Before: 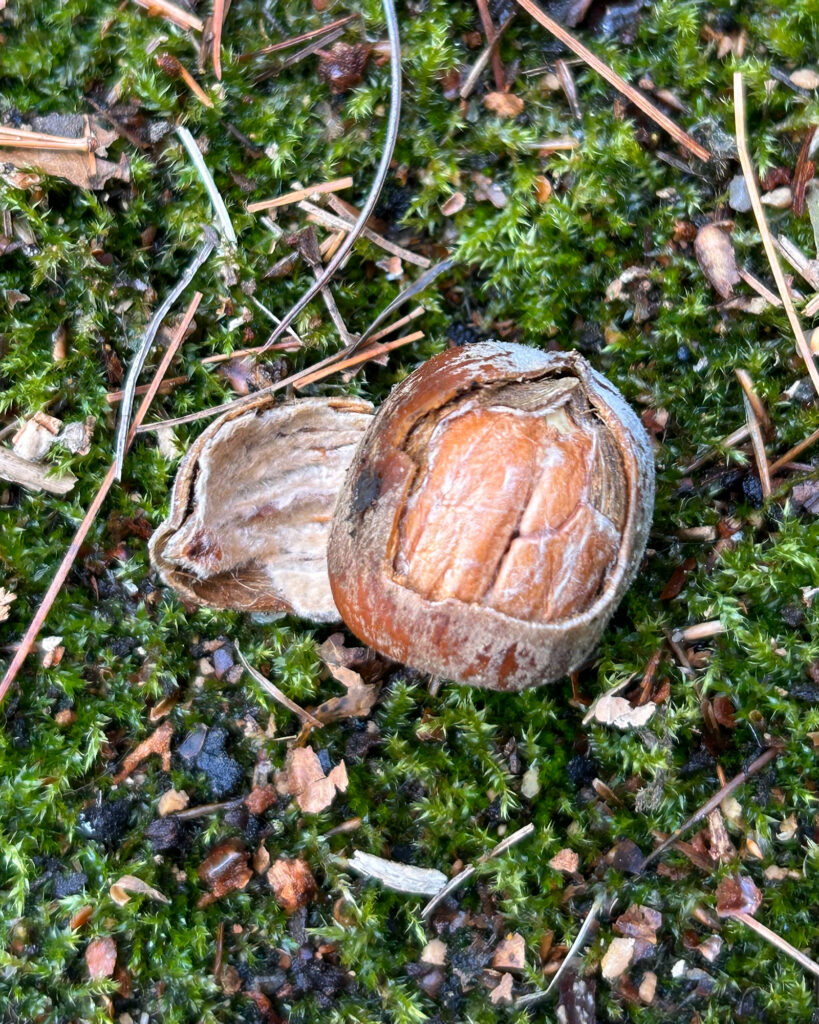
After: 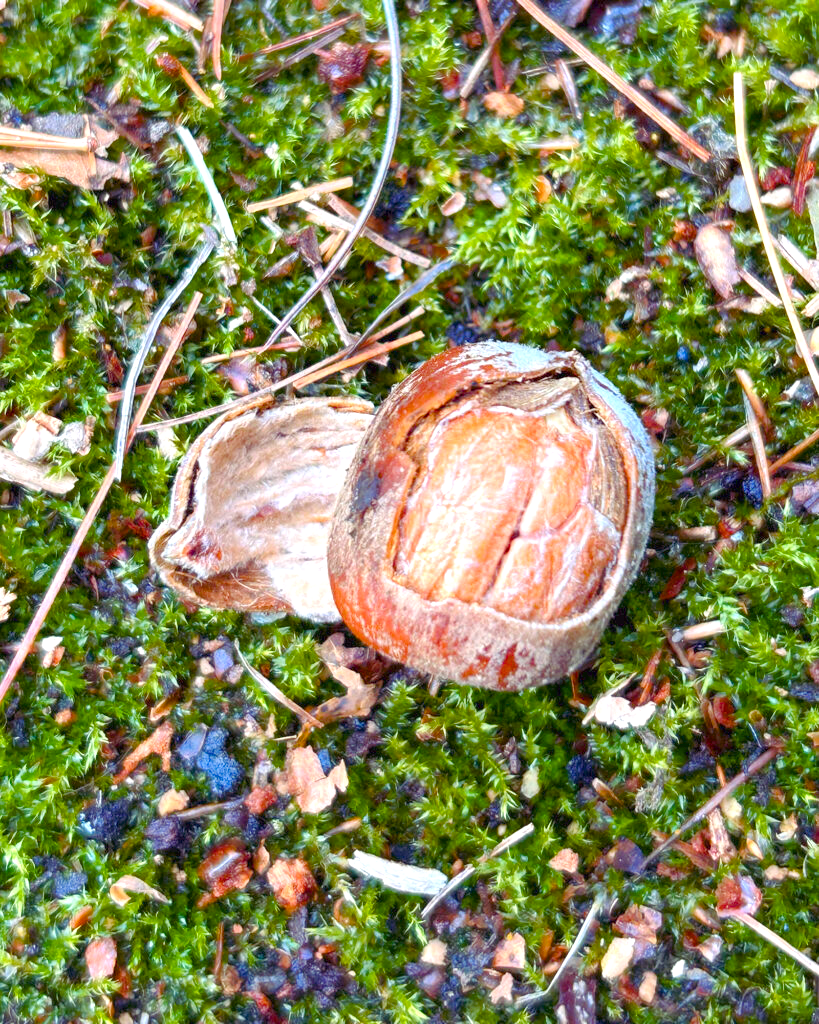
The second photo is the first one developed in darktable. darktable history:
exposure: black level correction 0, exposure 1.106 EV, compensate highlight preservation false
color balance rgb: shadows lift › luminance 0.648%, shadows lift › chroma 6.995%, shadows lift › hue 302.68°, perceptual saturation grading › global saturation 40.705%, perceptual saturation grading › highlights -25.638%, perceptual saturation grading › mid-tones 34.772%, perceptual saturation grading › shadows 35.668%, hue shift -2.08°, contrast -20.666%
